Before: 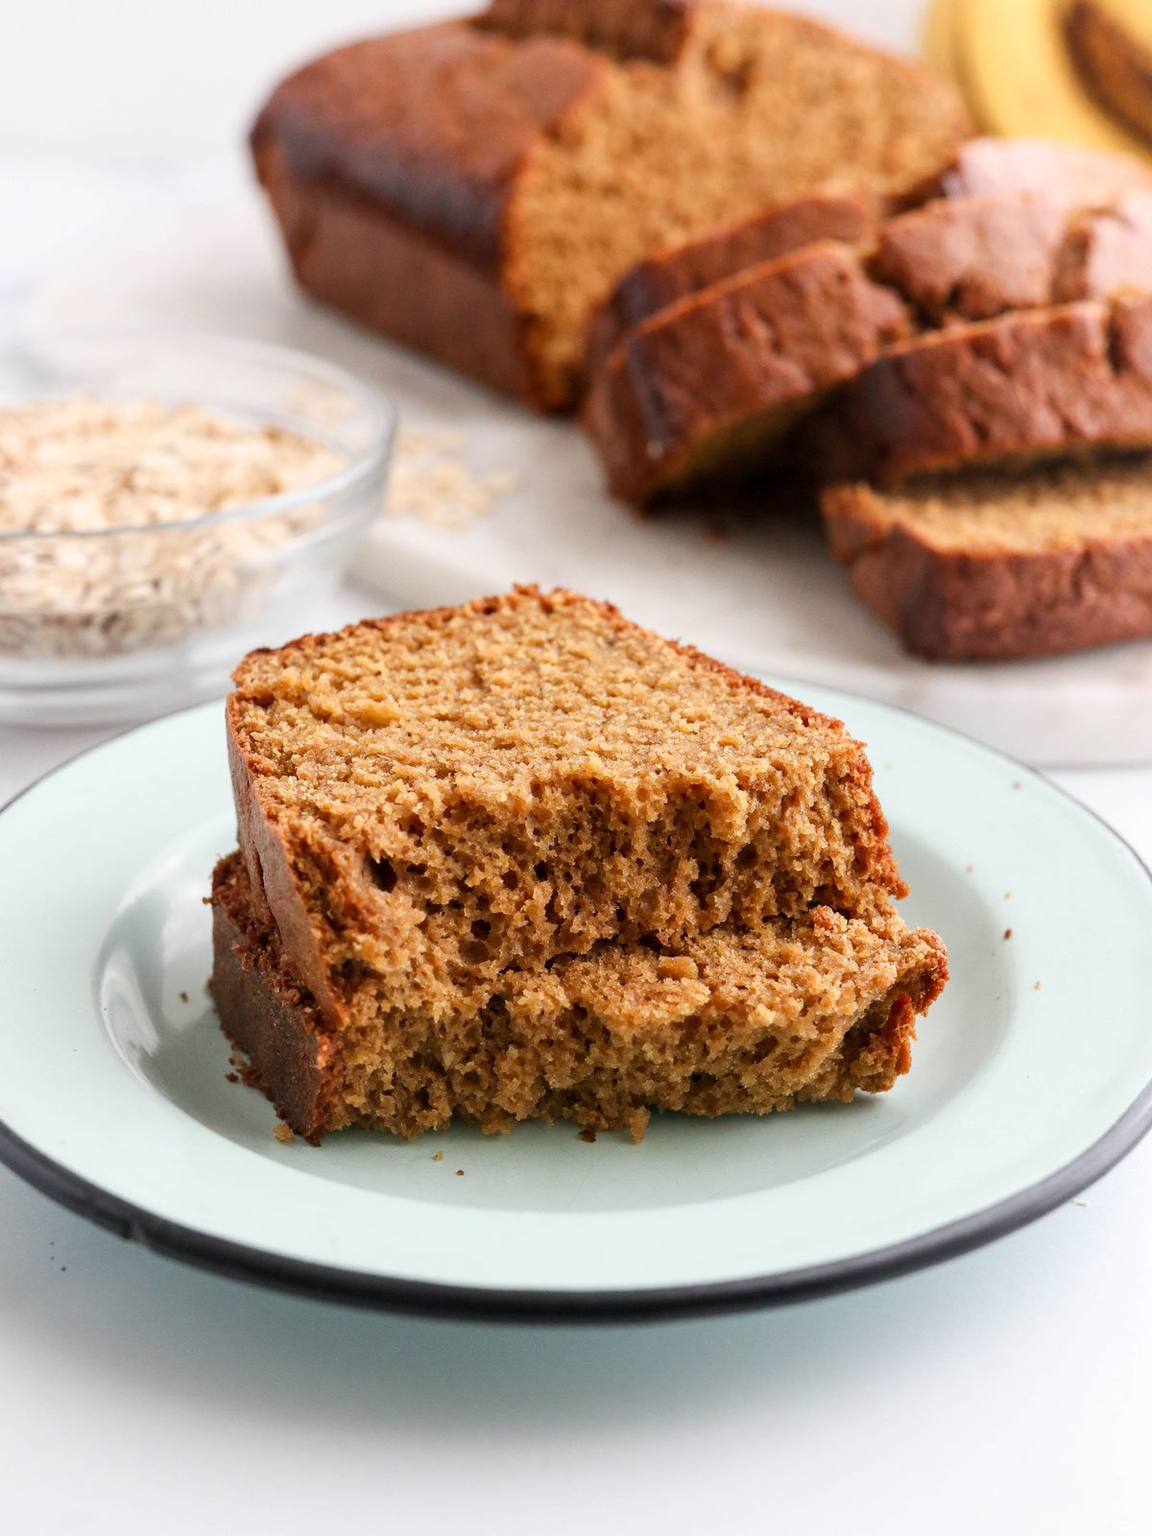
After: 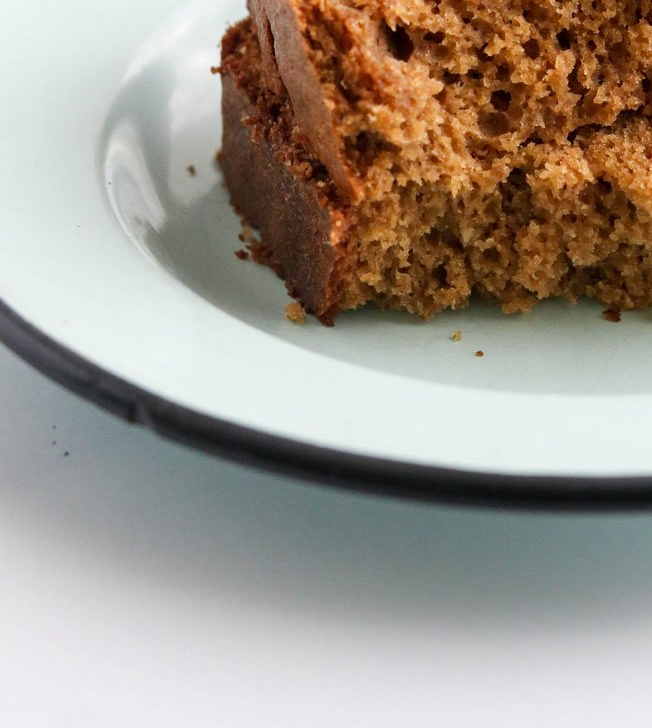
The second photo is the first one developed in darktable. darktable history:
crop and rotate: top 54.319%, right 45.653%, bottom 0.181%
